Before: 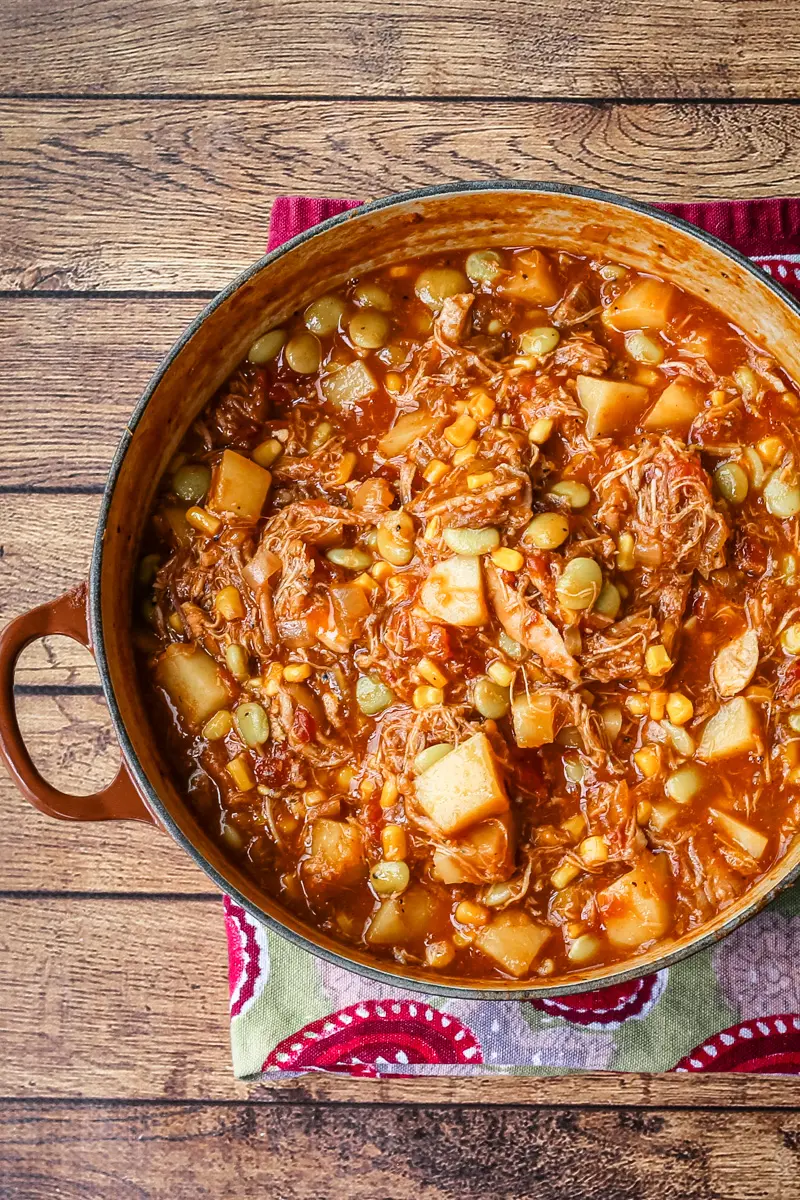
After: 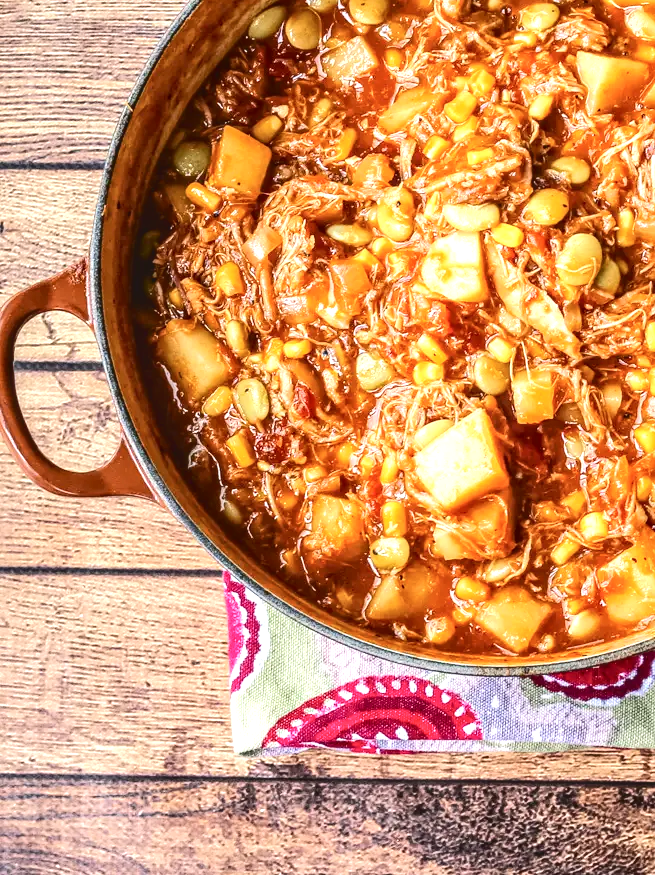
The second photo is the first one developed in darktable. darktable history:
crop: top 27.011%, right 18.049%
local contrast: on, module defaults
tone curve: curves: ch0 [(0, 0) (0.003, 0.077) (0.011, 0.078) (0.025, 0.078) (0.044, 0.08) (0.069, 0.088) (0.1, 0.102) (0.136, 0.12) (0.177, 0.148) (0.224, 0.191) (0.277, 0.261) (0.335, 0.335) (0.399, 0.419) (0.468, 0.522) (0.543, 0.611) (0.623, 0.702) (0.709, 0.779) (0.801, 0.855) (0.898, 0.918) (1, 1)], color space Lab, independent channels, preserve colors none
exposure: black level correction 0, exposure 0.691 EV, compensate exposure bias true, compensate highlight preservation false
